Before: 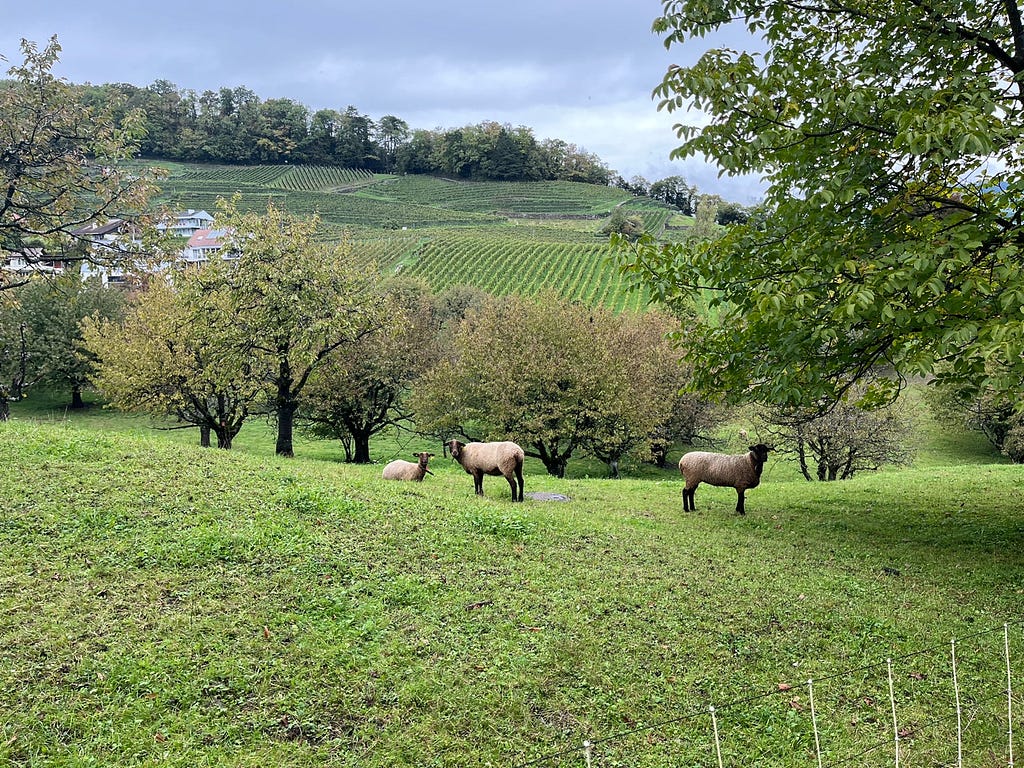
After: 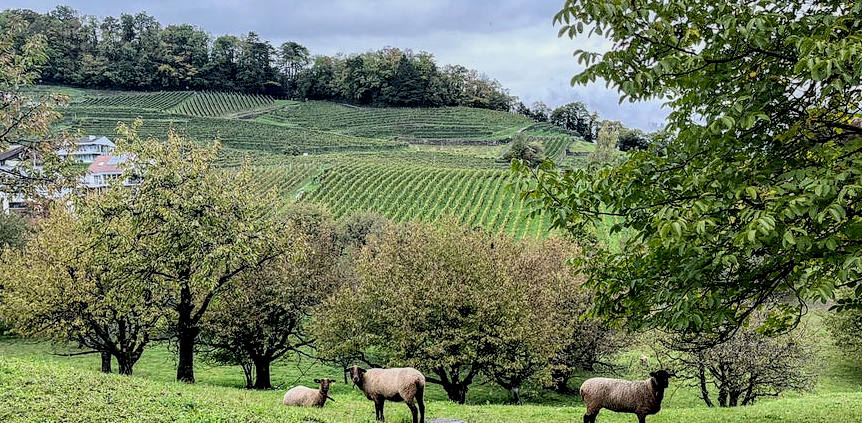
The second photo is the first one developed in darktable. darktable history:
crop and rotate: left 9.669%, top 9.759%, right 6.055%, bottom 35.155%
local contrast: detail 156%
filmic rgb: middle gray luminance 18.24%, black relative exposure -8.91 EV, white relative exposure 3.72 EV, threshold 2.97 EV, target black luminance 0%, hardness 4.92, latitude 67.46%, contrast 0.955, highlights saturation mix 21.27%, shadows ↔ highlights balance 21.87%, color science v6 (2022), enable highlight reconstruction true
